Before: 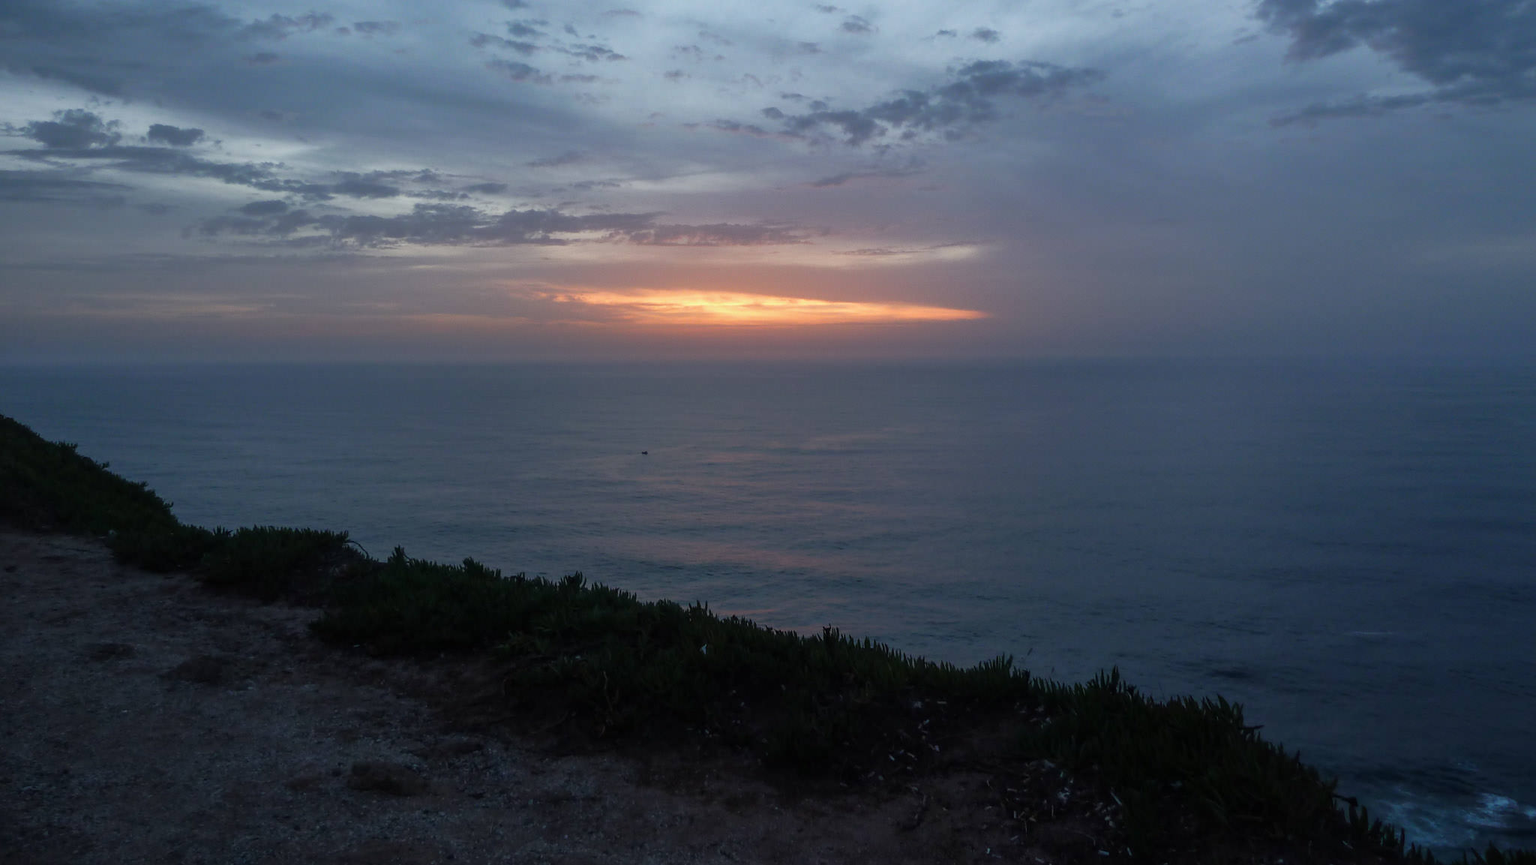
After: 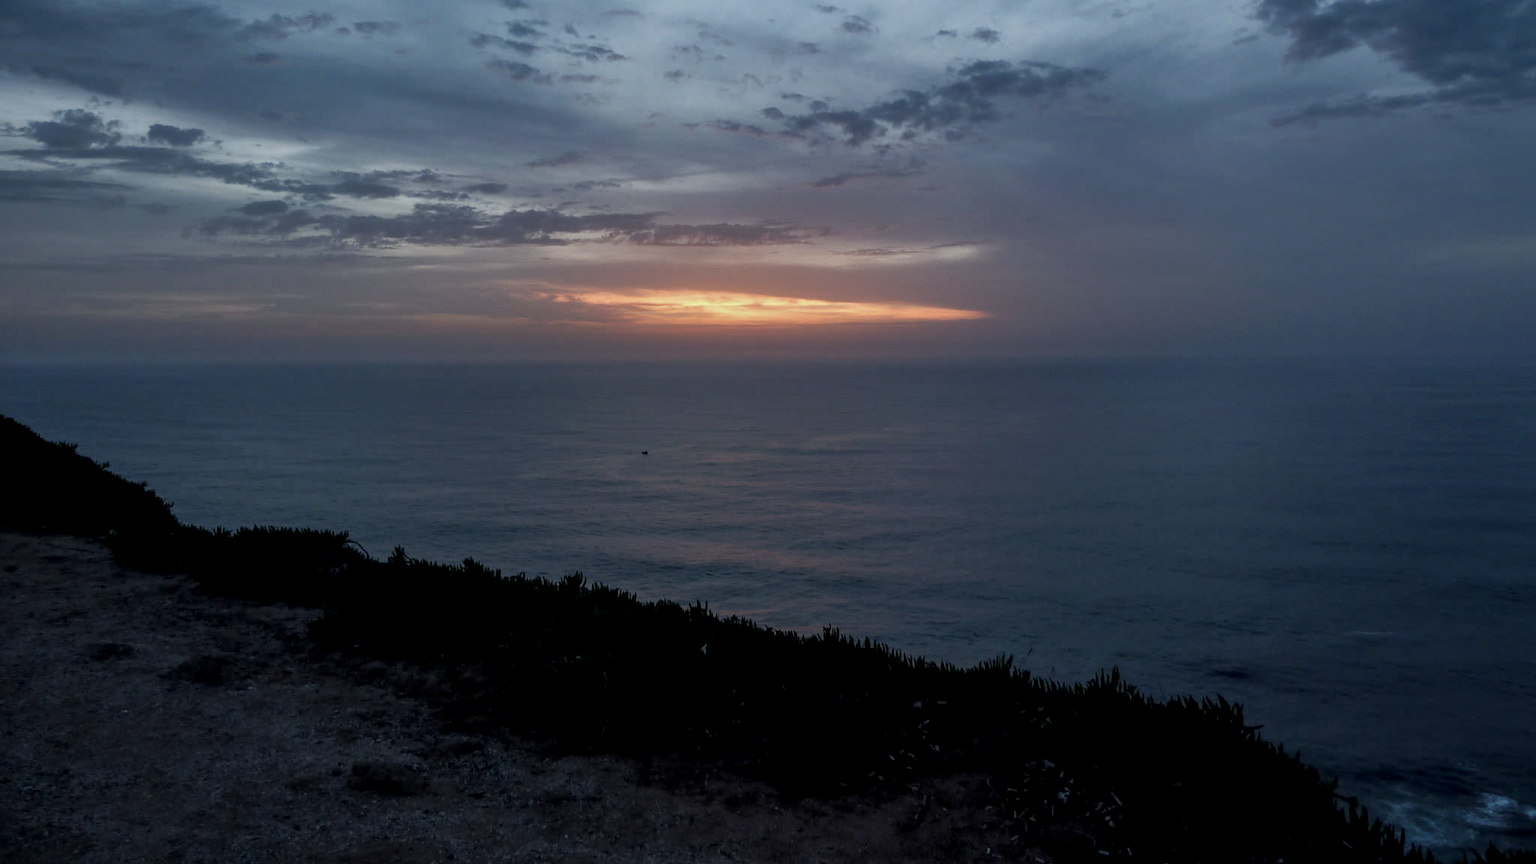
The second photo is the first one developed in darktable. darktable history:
white balance: red 0.986, blue 1.01
local contrast: highlights 61%, detail 143%, midtone range 0.428
exposure: exposure -0.582 EV, compensate highlight preservation false
